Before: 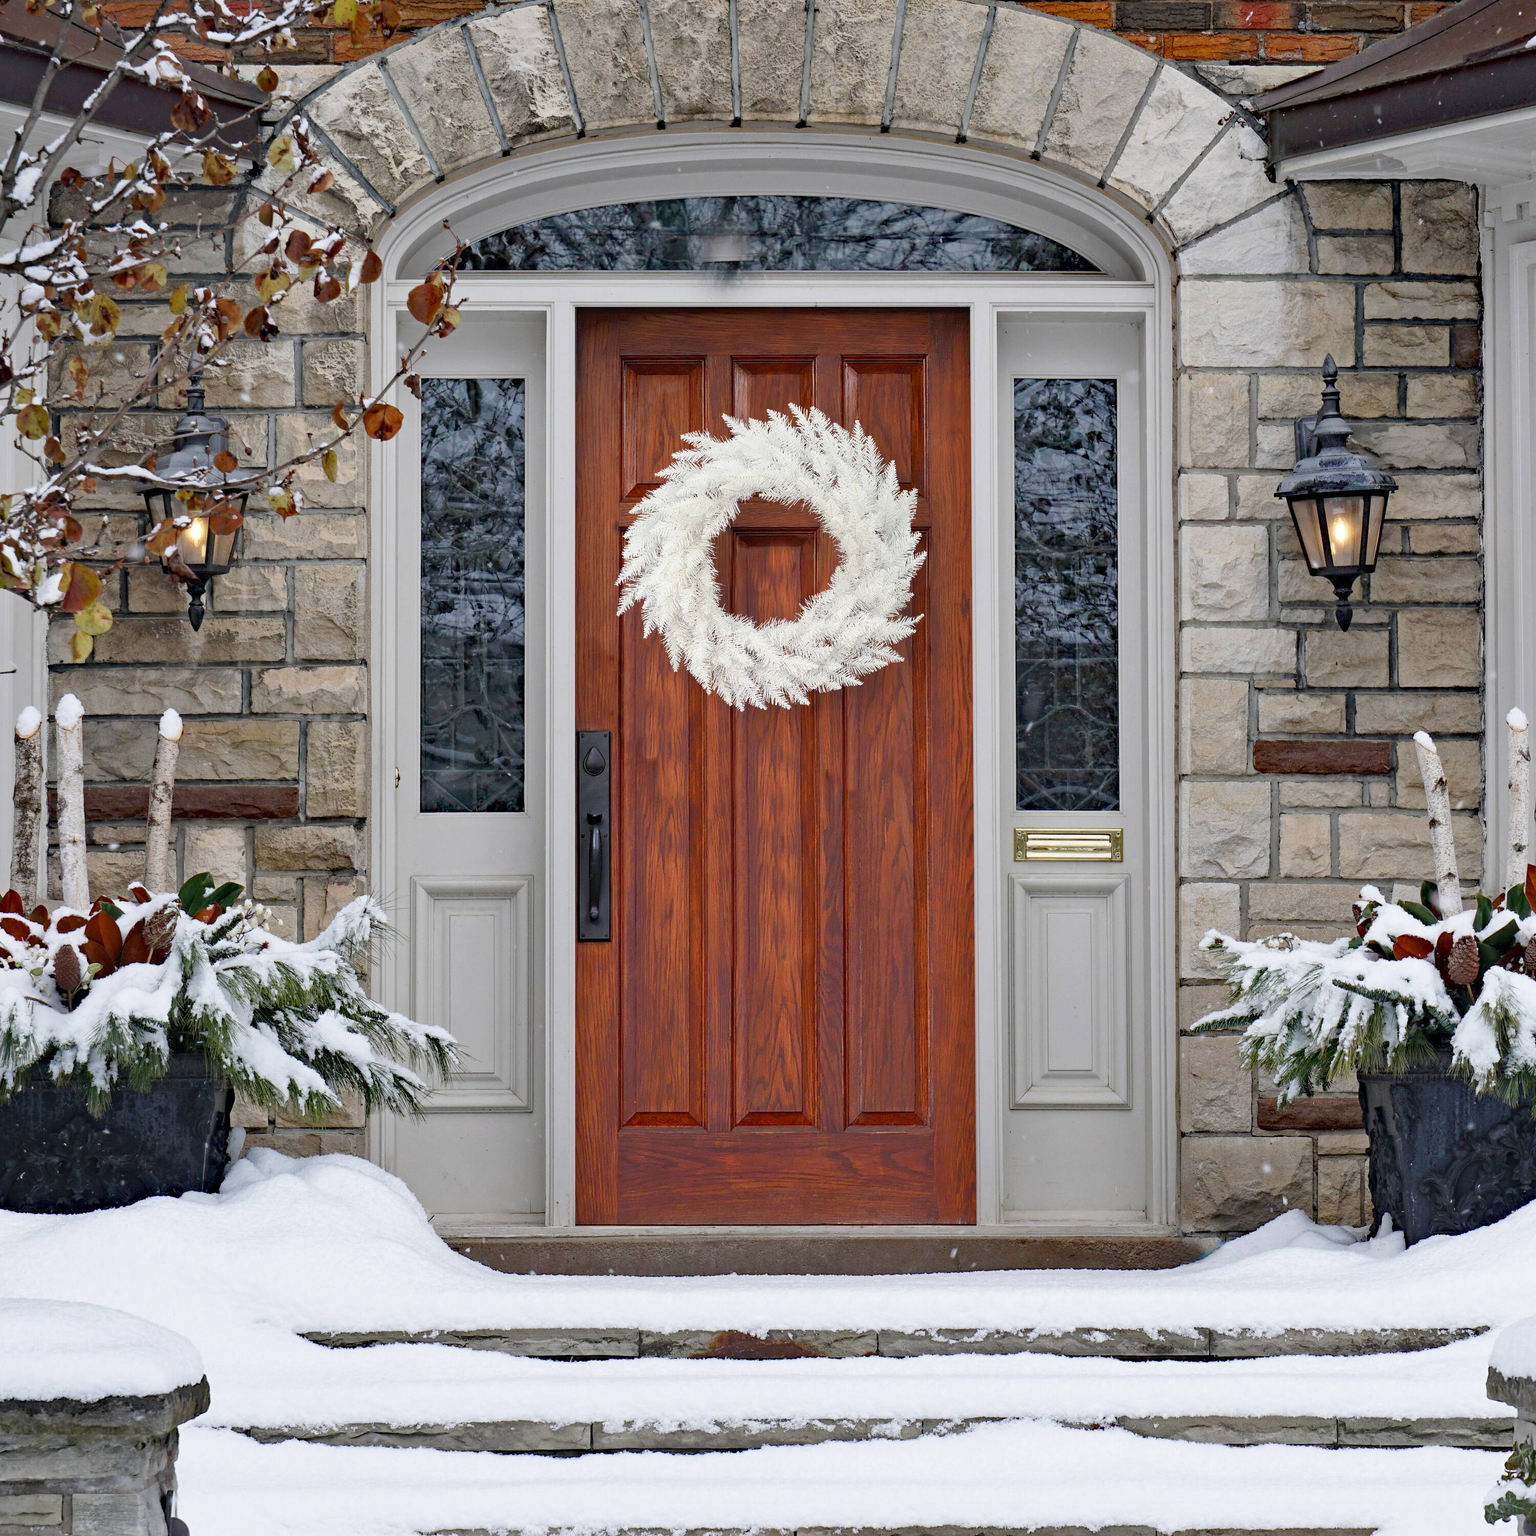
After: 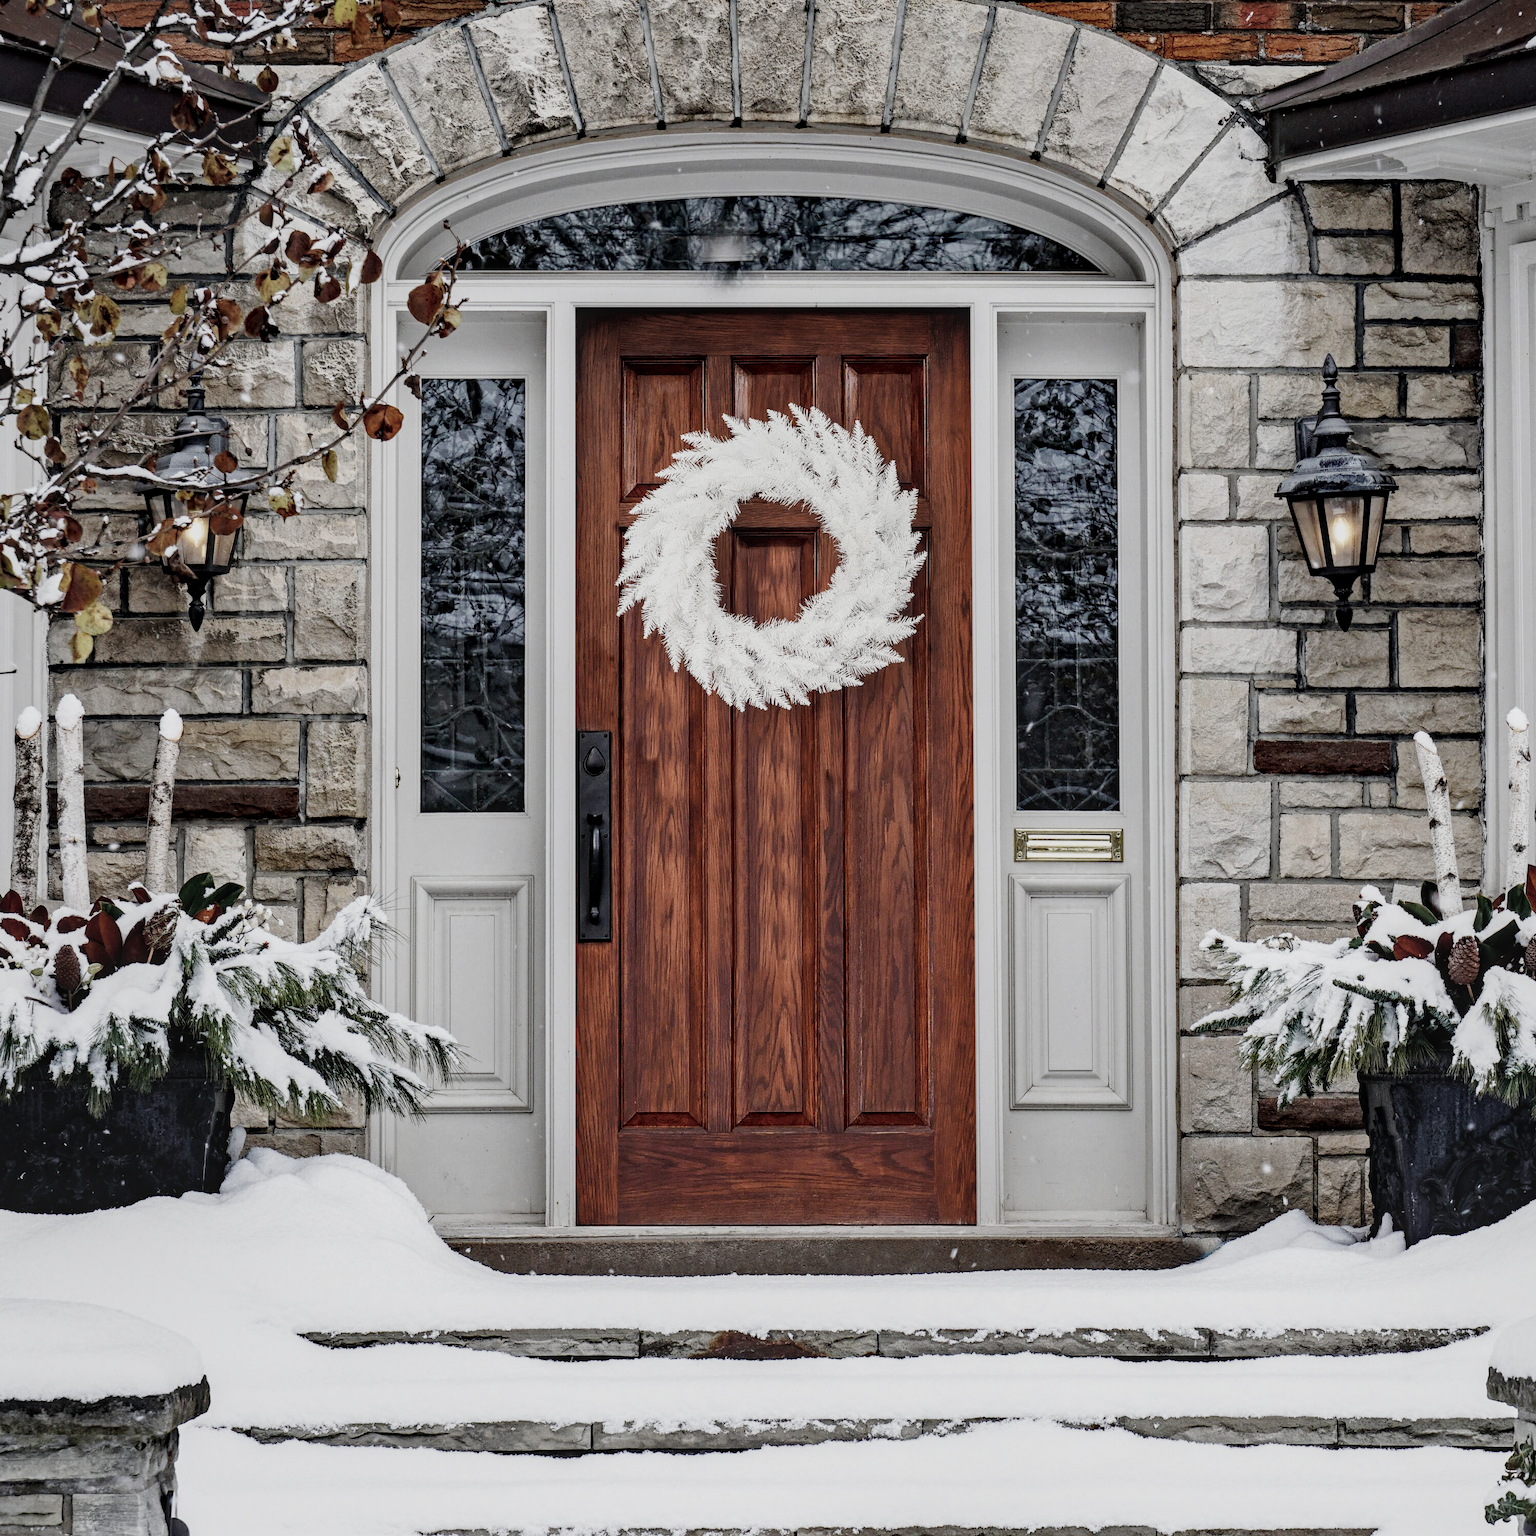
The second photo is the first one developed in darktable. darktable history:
sigmoid: contrast 1.81, skew -0.21, preserve hue 0%, red attenuation 0.1, red rotation 0.035, green attenuation 0.1, green rotation -0.017, blue attenuation 0.15, blue rotation -0.052, base primaries Rec2020
color correction: saturation 0.57
local contrast: on, module defaults
